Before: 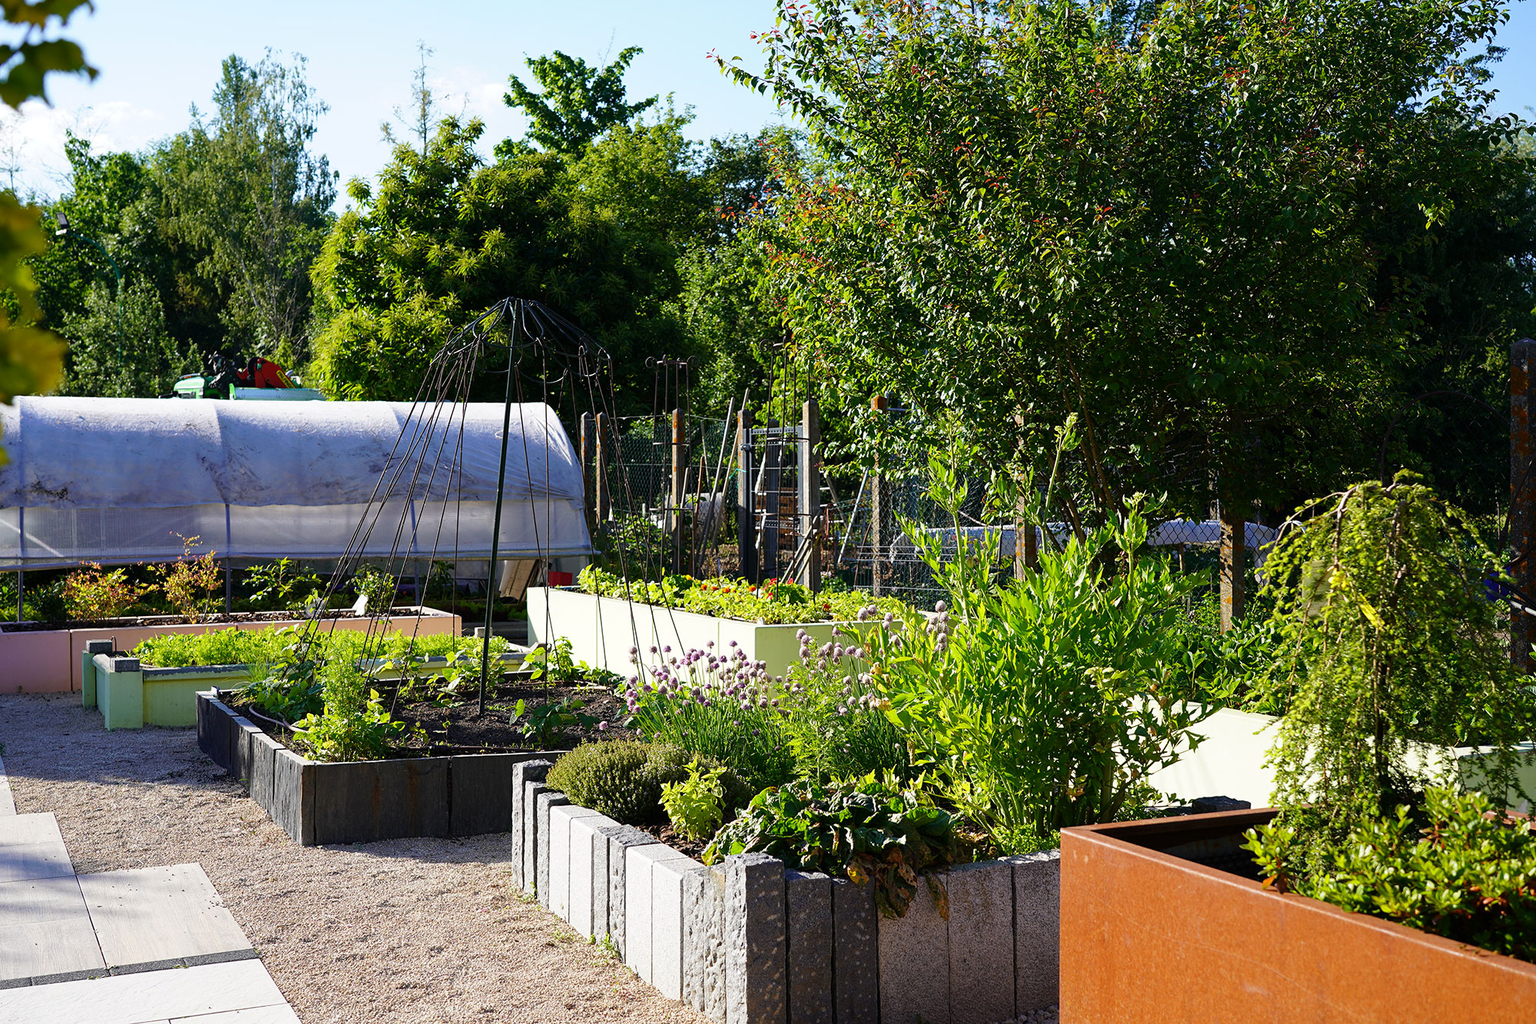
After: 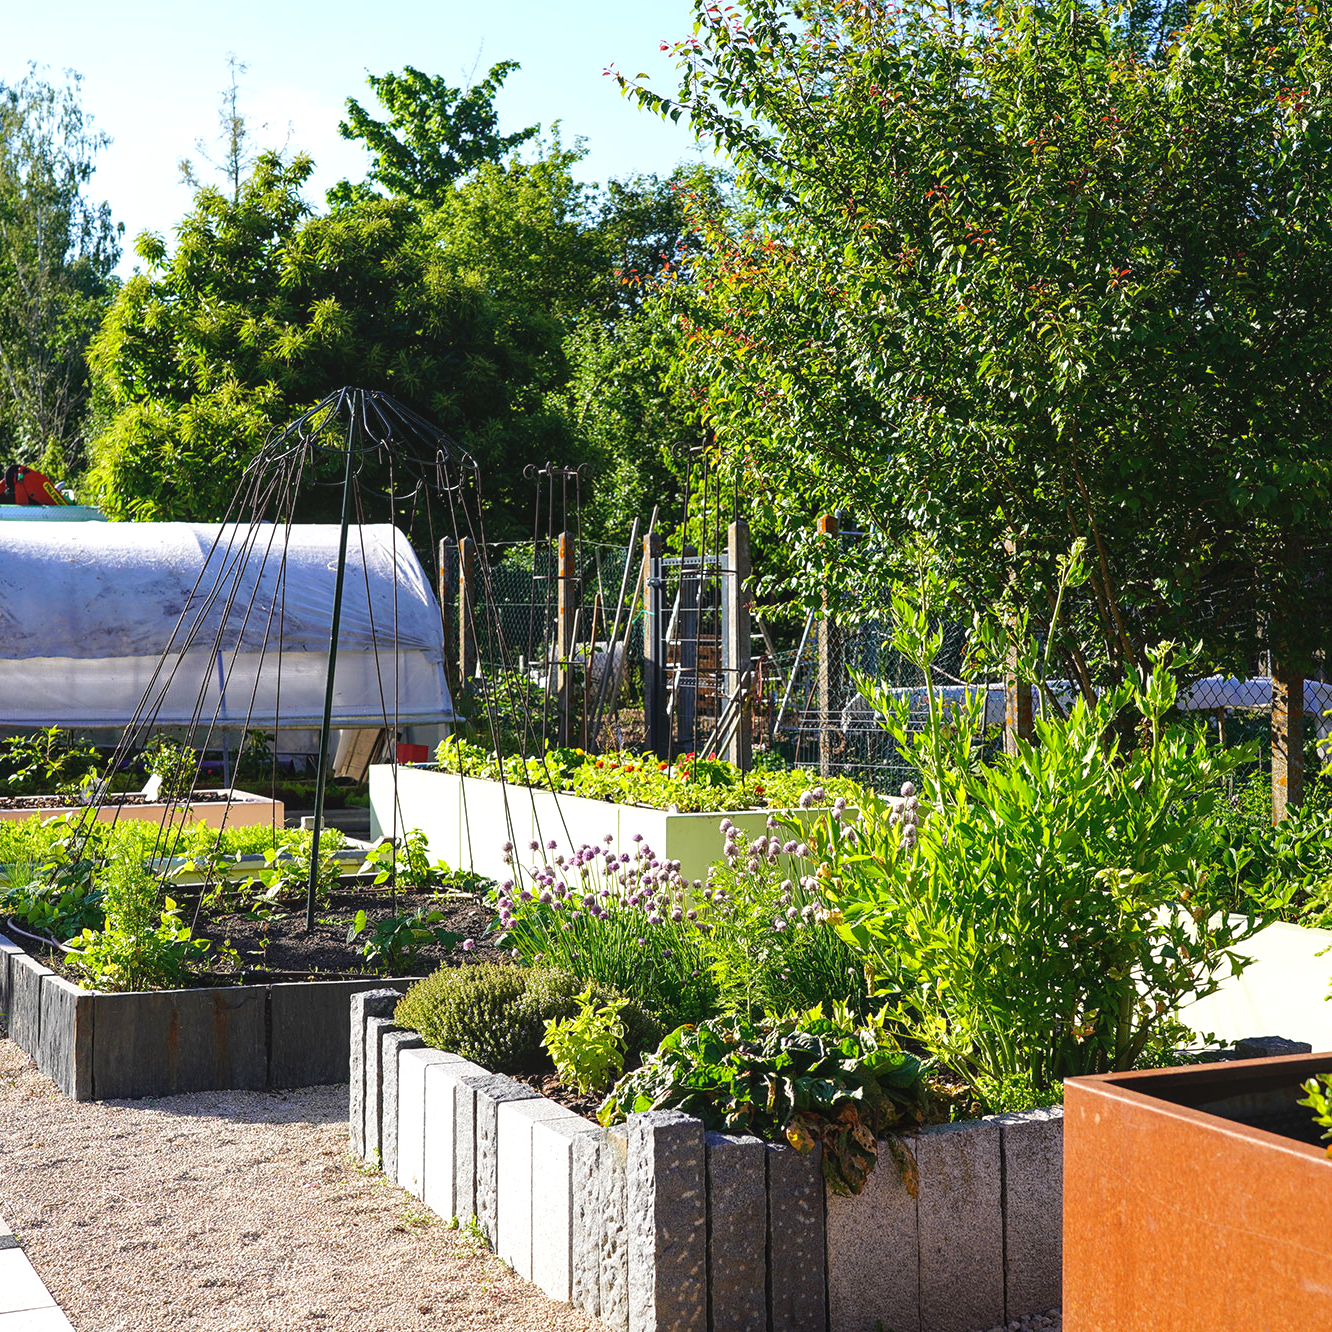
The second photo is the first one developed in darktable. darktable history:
local contrast: detail 109%
exposure: exposure 0.363 EV, compensate highlight preservation false
crop and rotate: left 15.88%, right 17.479%
